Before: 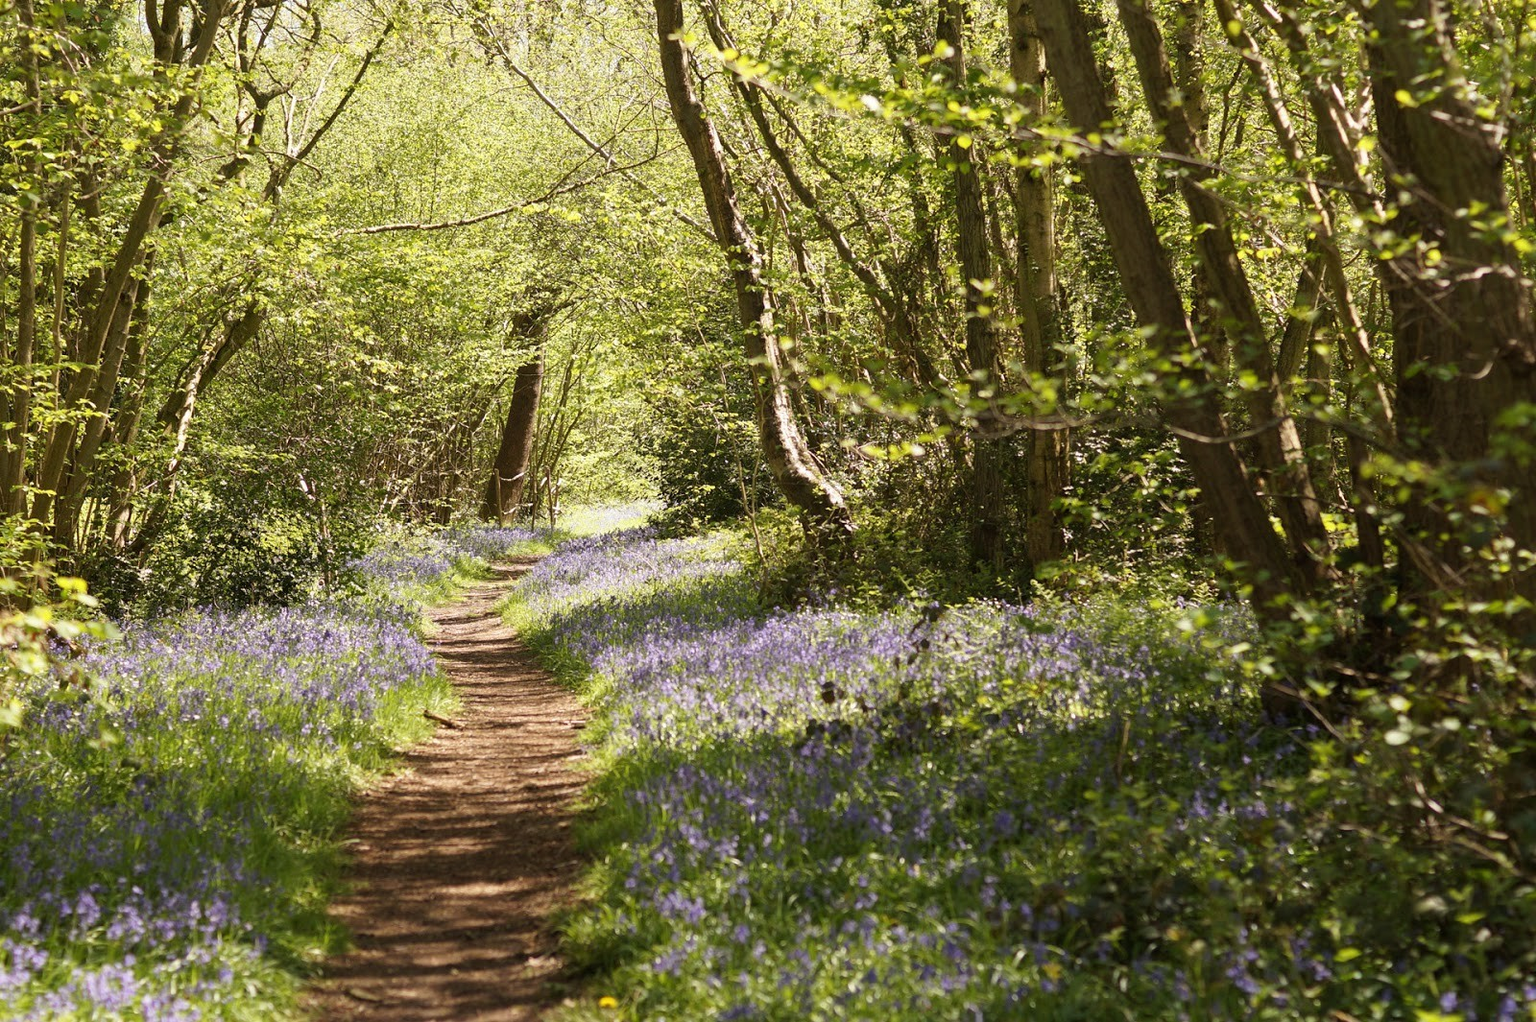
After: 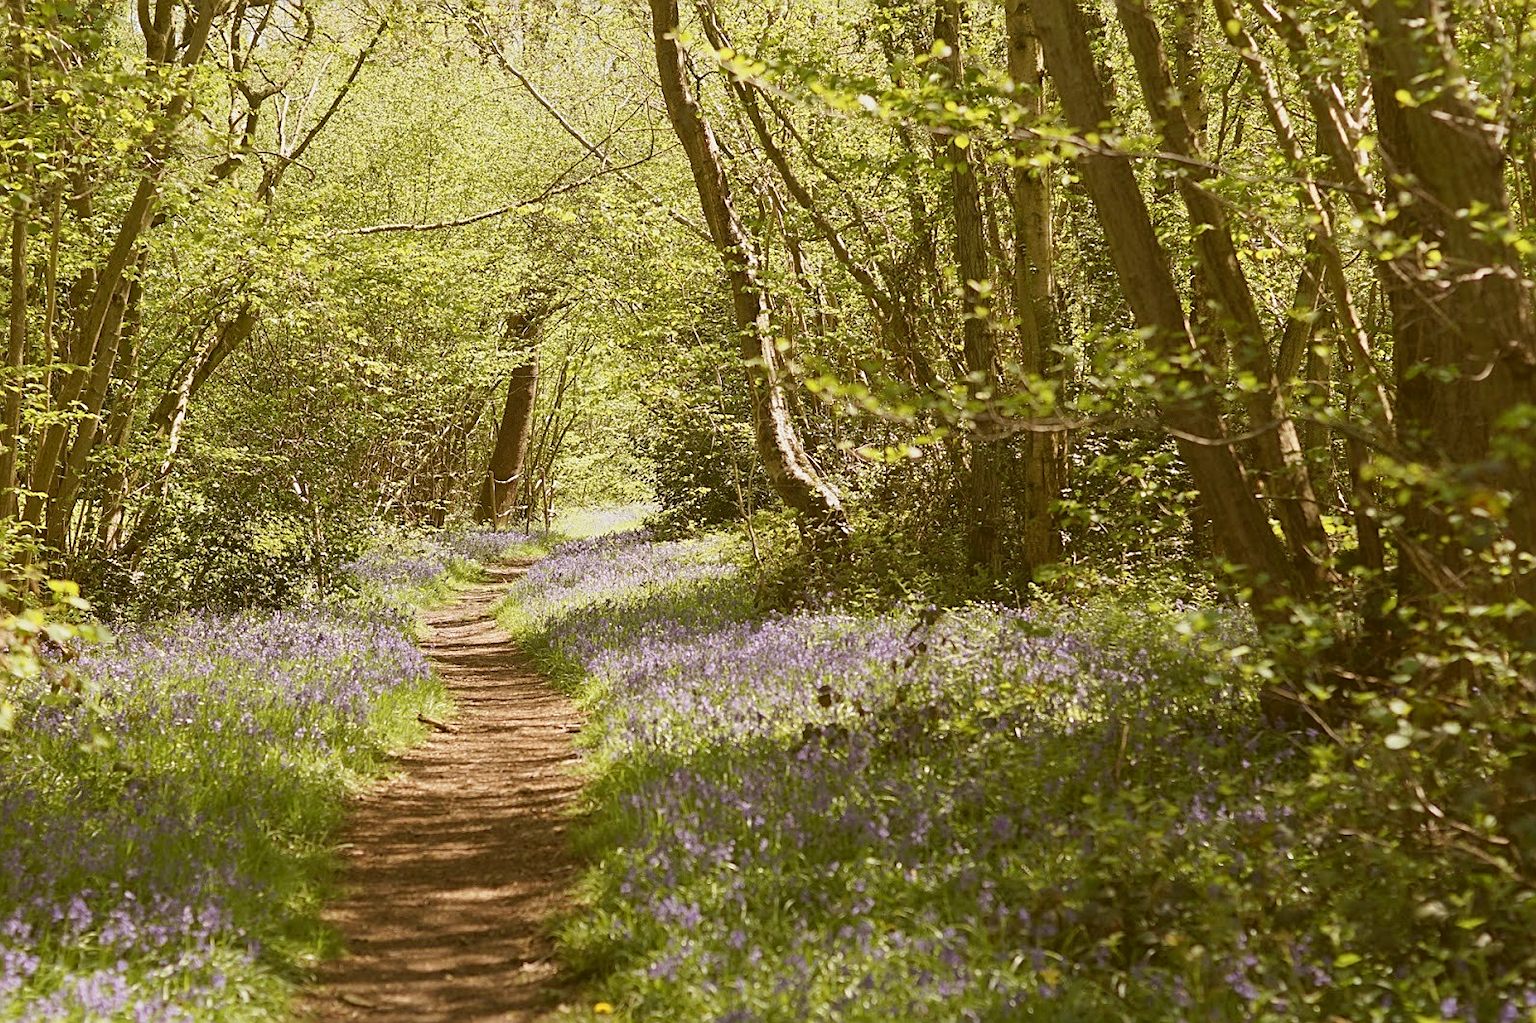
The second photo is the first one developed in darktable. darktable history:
crop and rotate: left 0.614%, top 0.179%, bottom 0.309%
color correction: highlights a* -0.482, highlights b* 0.161, shadows a* 4.66, shadows b* 20.72
sharpen: on, module defaults
contrast brightness saturation: contrast -0.15, brightness 0.05, saturation -0.12
